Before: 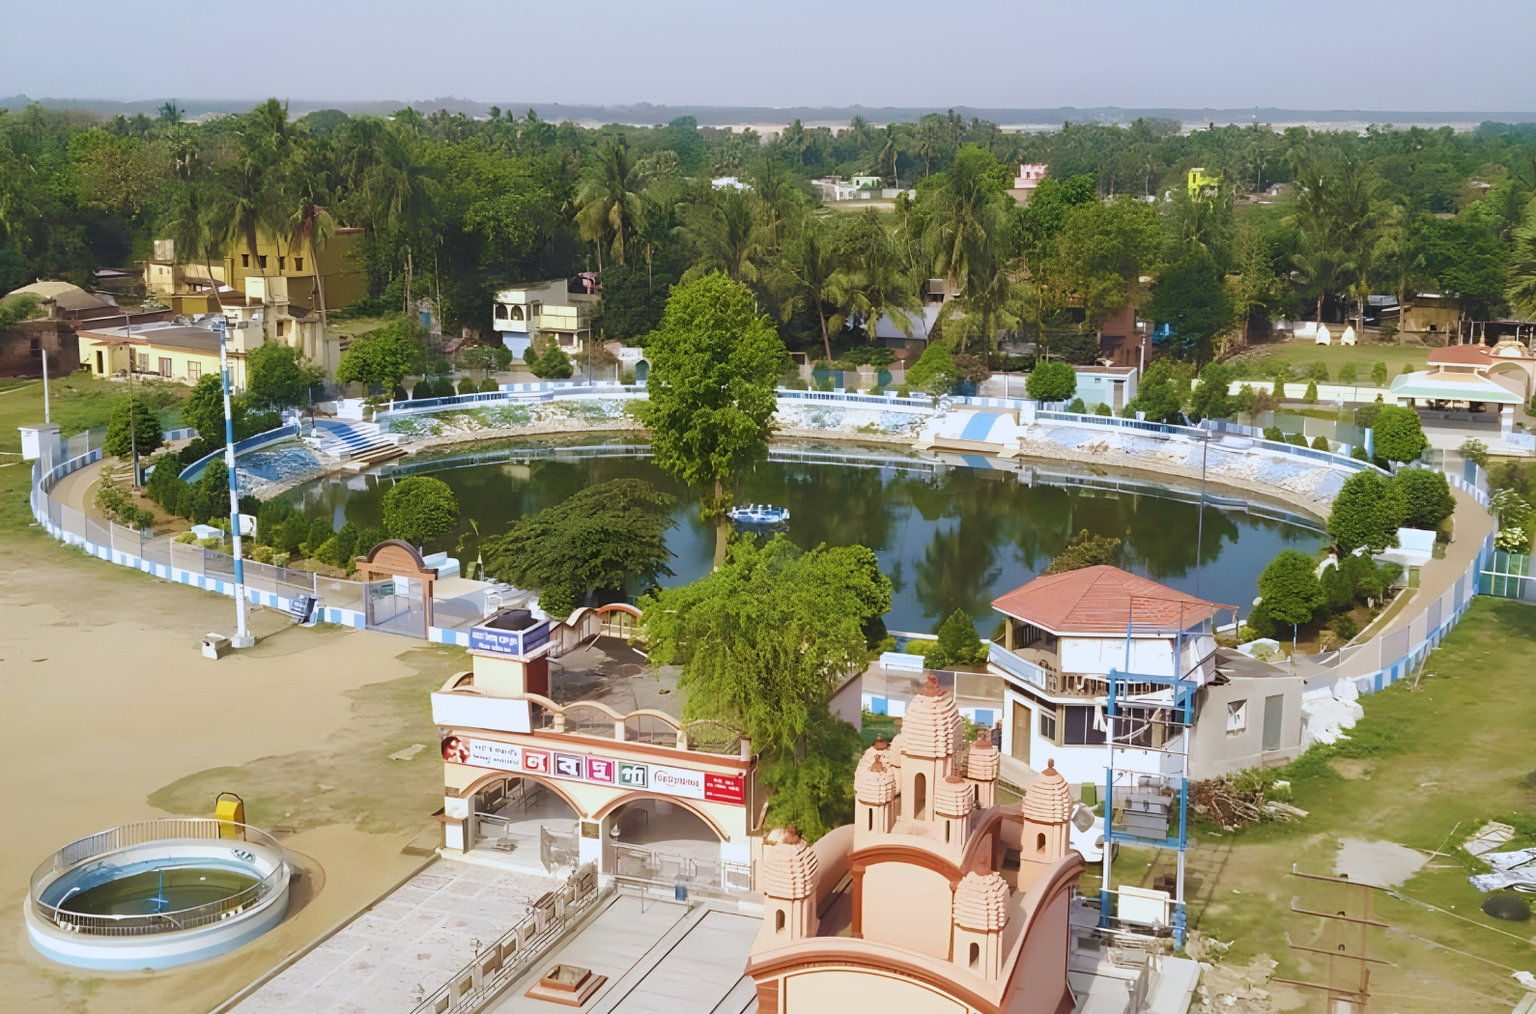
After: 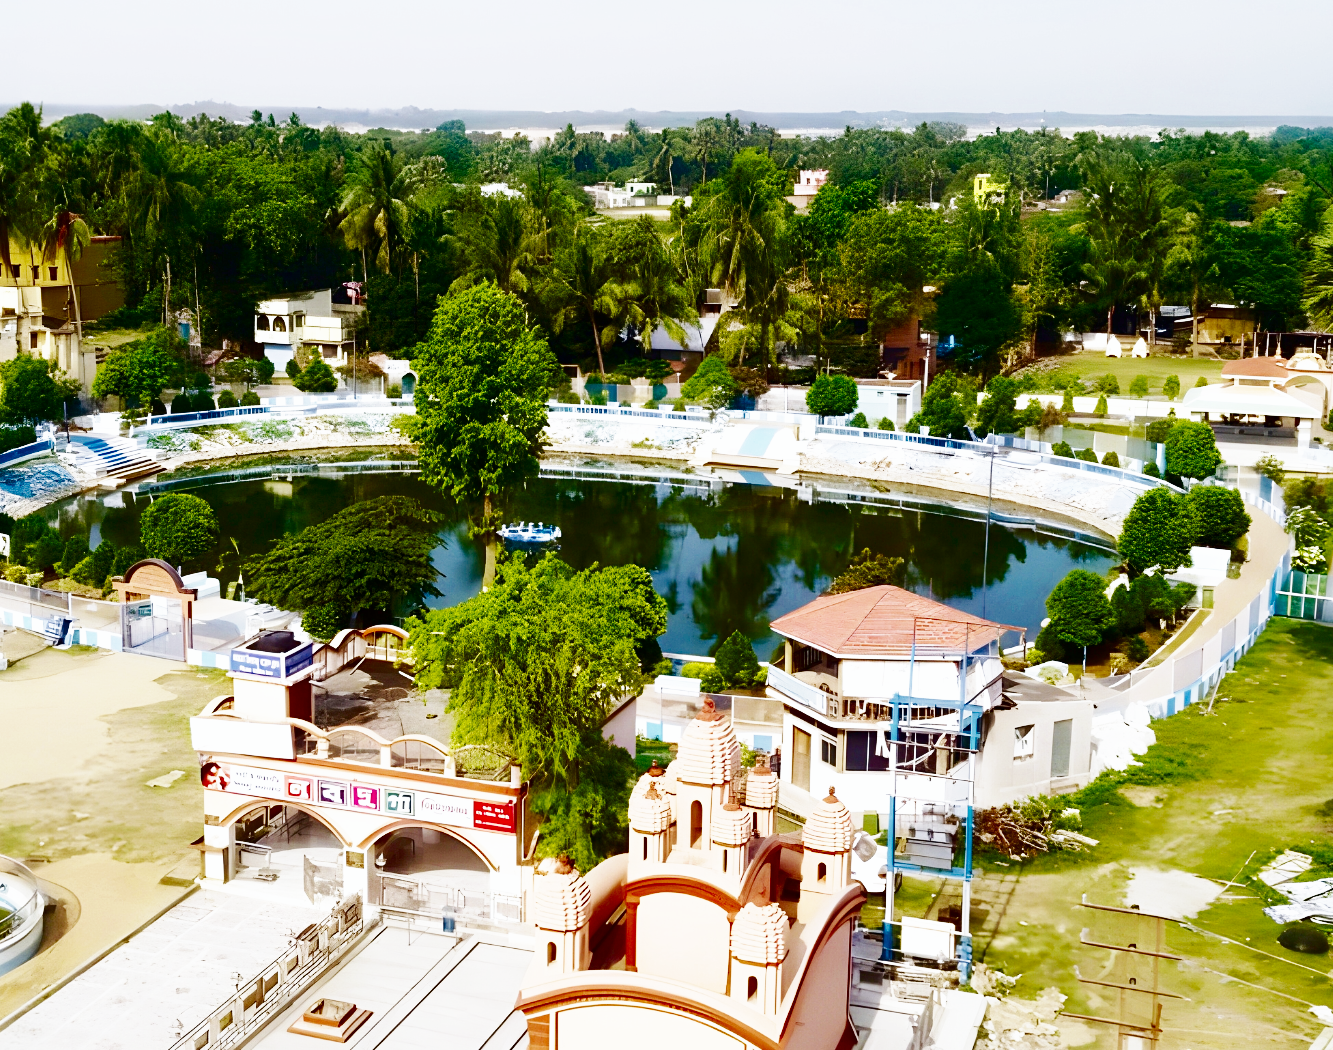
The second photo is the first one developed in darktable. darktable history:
crop: left 16.145%
base curve: curves: ch0 [(0, 0) (0.007, 0.004) (0.027, 0.03) (0.046, 0.07) (0.207, 0.54) (0.442, 0.872) (0.673, 0.972) (1, 1)], preserve colors none
contrast brightness saturation: contrast 0.09, brightness -0.59, saturation 0.17
